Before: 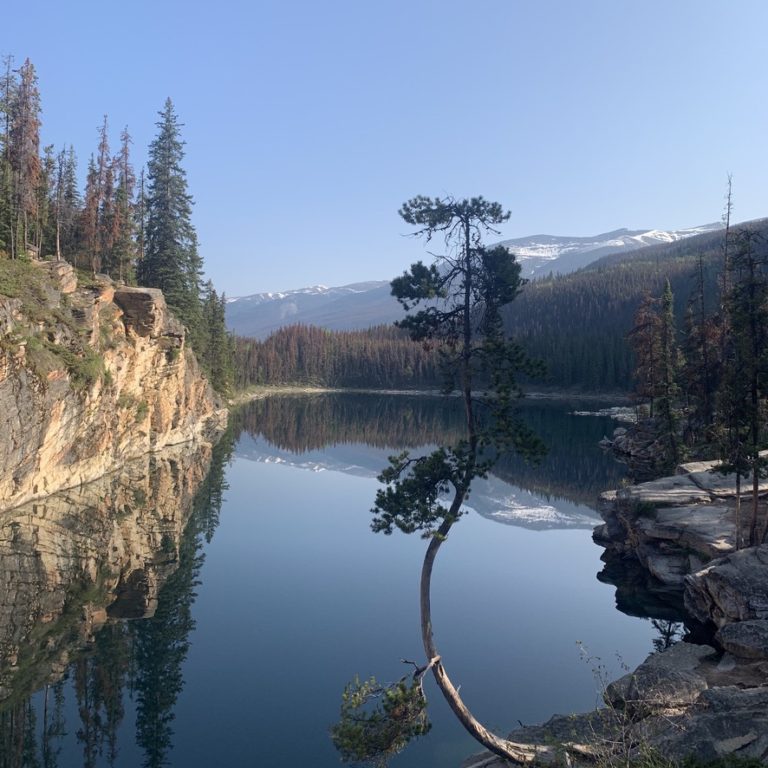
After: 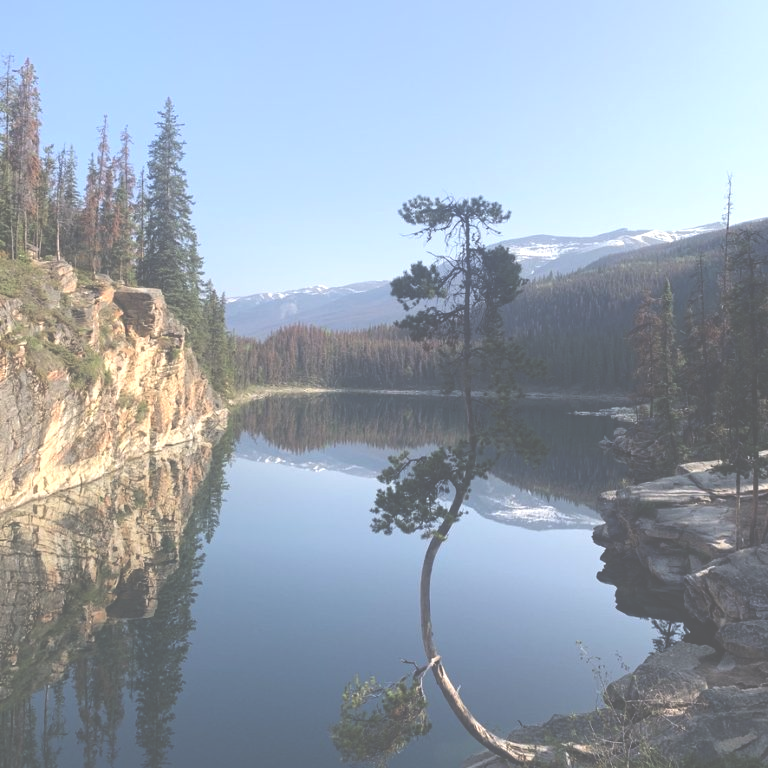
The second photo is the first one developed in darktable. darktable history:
local contrast: mode bilateral grid, contrast 14, coarseness 36, detail 105%, midtone range 0.2
exposure: black level correction -0.072, exposure 0.502 EV, compensate highlight preservation false
